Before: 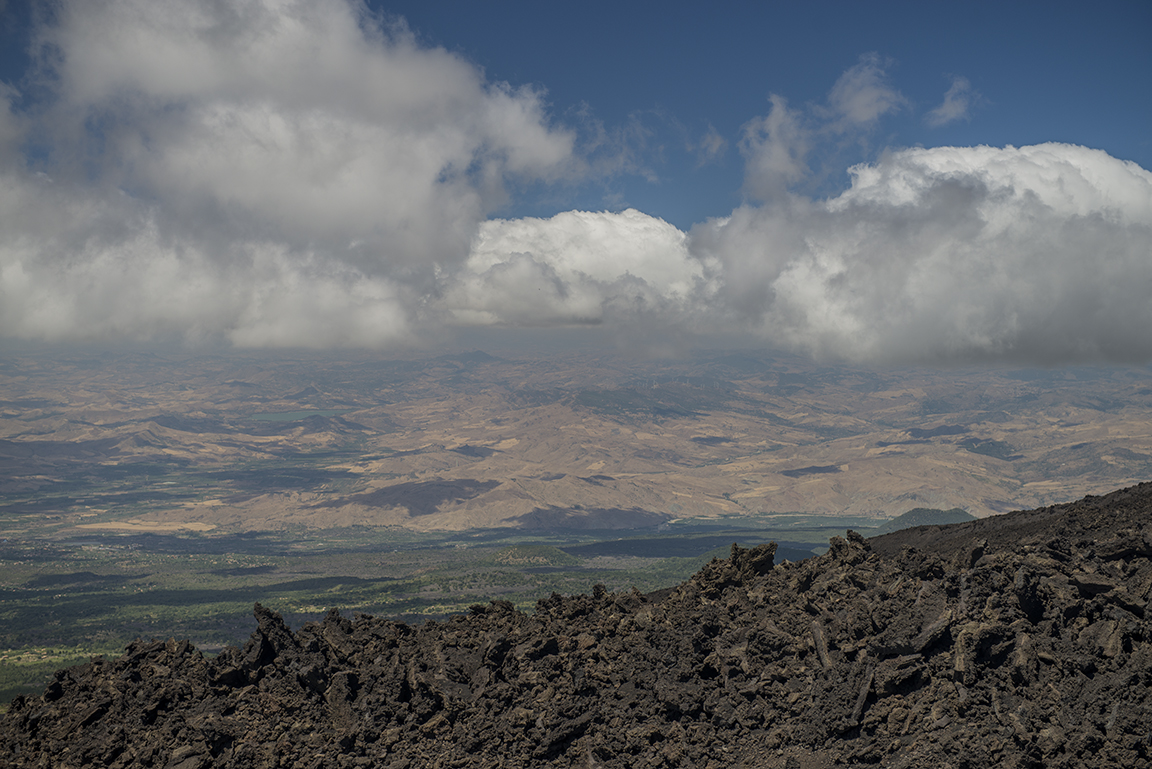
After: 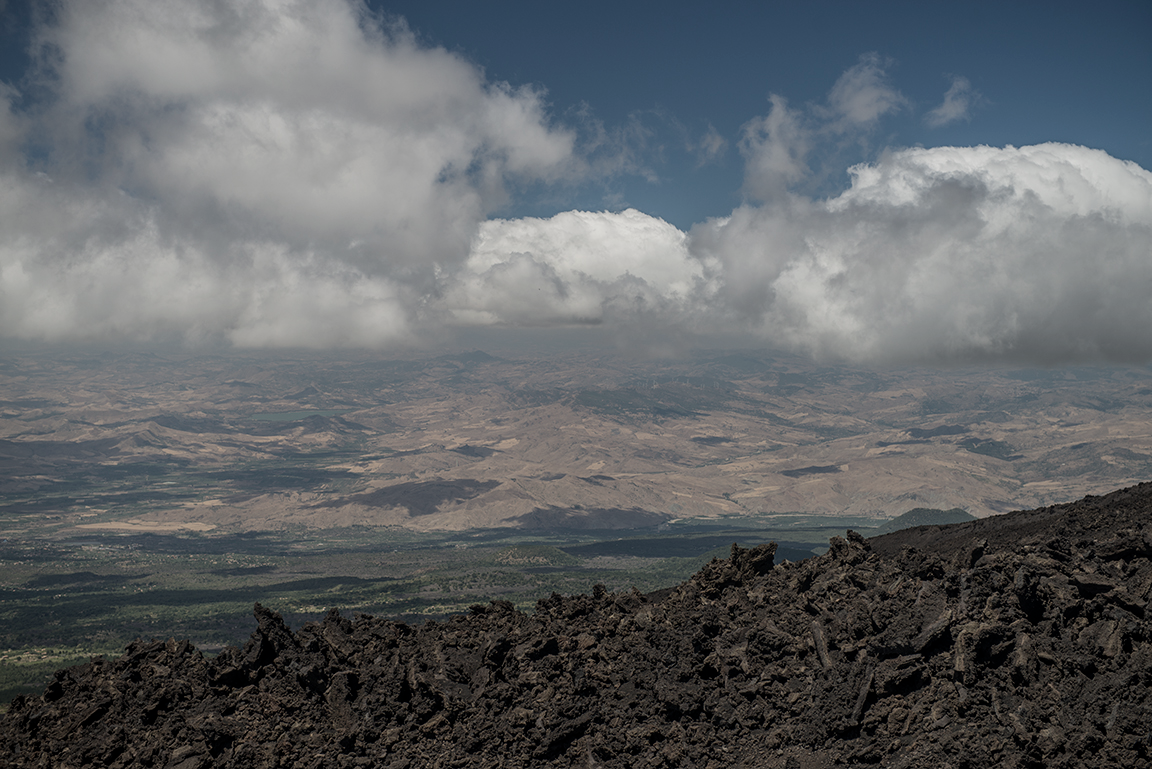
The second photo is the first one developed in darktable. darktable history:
contrast brightness saturation: contrast 0.1, saturation -0.36
graduated density: rotation -180°, offset 24.95
